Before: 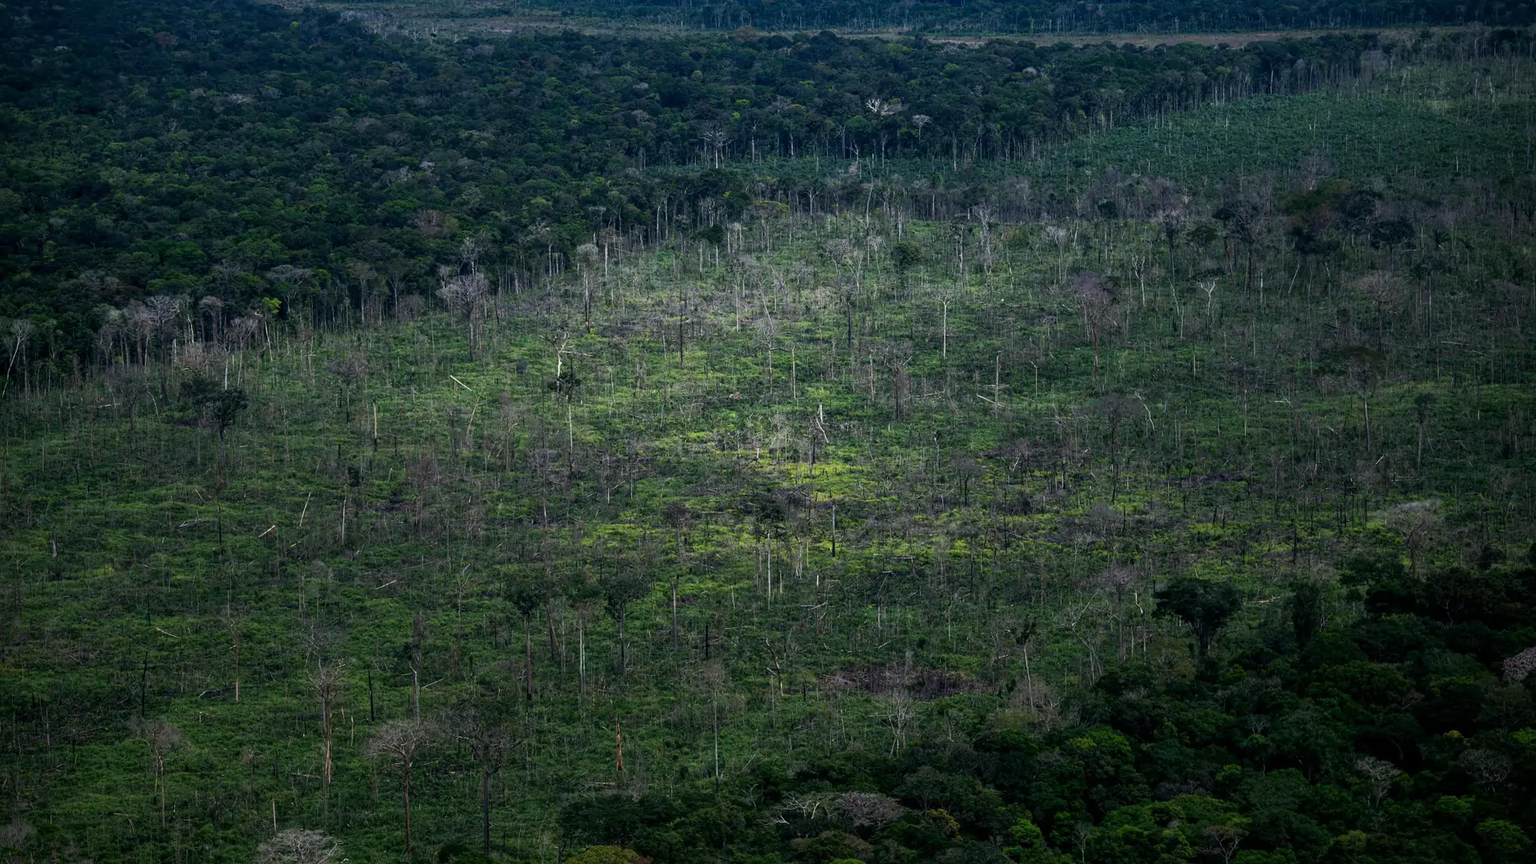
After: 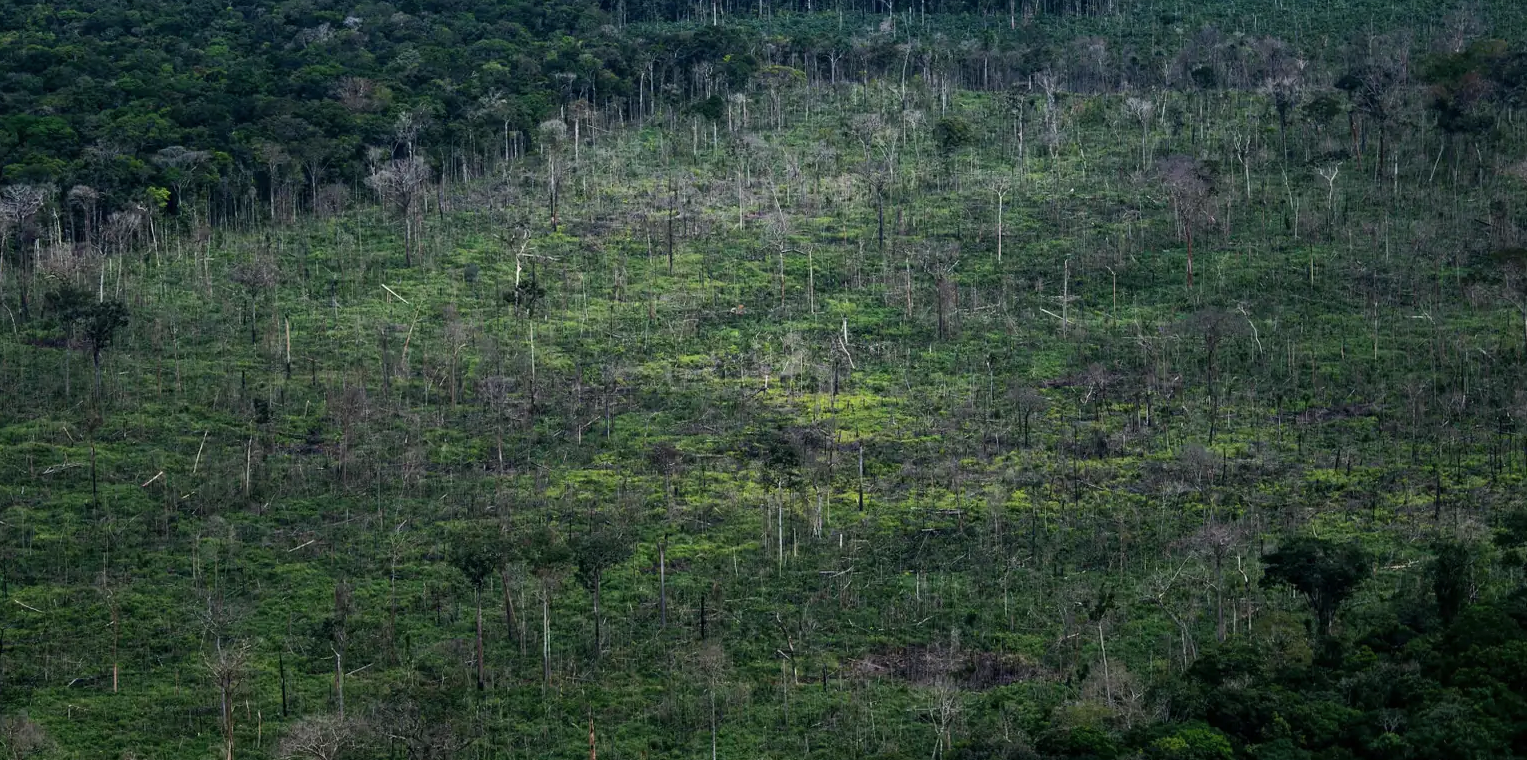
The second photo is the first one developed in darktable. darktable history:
shadows and highlights: shadows 31.02, highlights 1.97, soften with gaussian
crop: left 9.436%, top 17.167%, right 11.003%, bottom 12.391%
